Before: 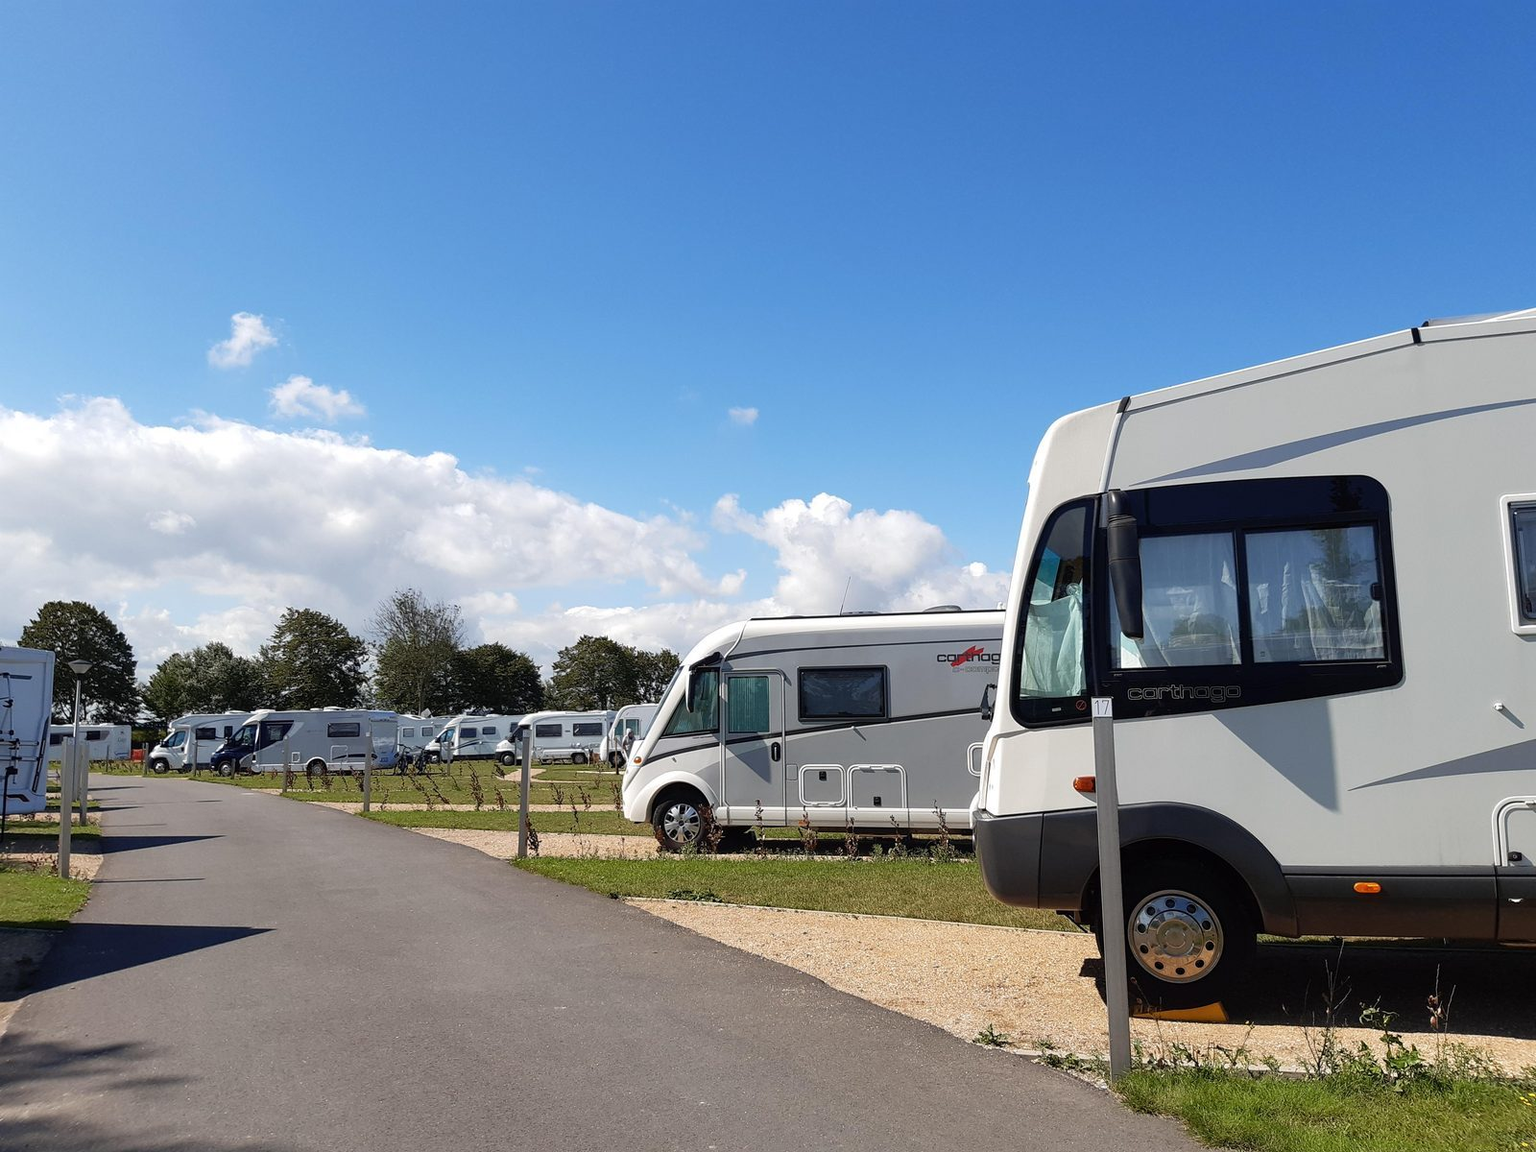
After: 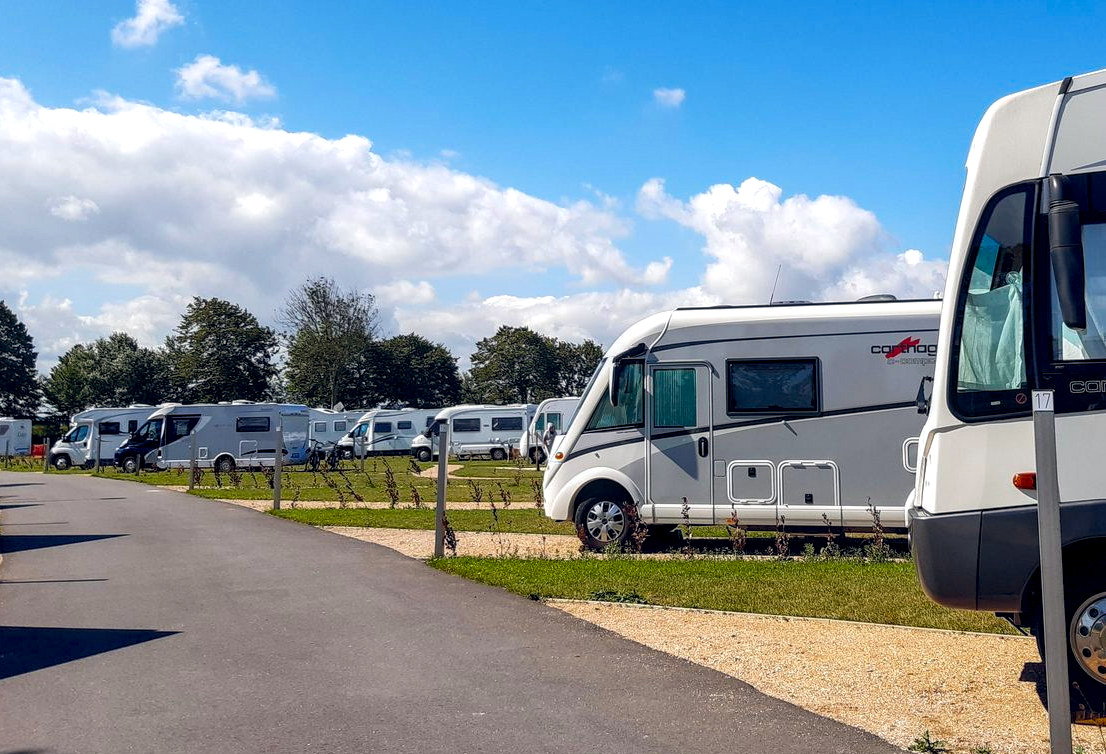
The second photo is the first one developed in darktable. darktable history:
crop: left 6.587%, top 28.027%, right 24.257%, bottom 9.063%
color balance rgb: global offset › chroma 0.101%, global offset › hue 251.28°, perceptual saturation grading › global saturation 39.367%, global vibrance 10.017%
local contrast: highlights 43%, shadows 59%, detail 136%, midtone range 0.519
